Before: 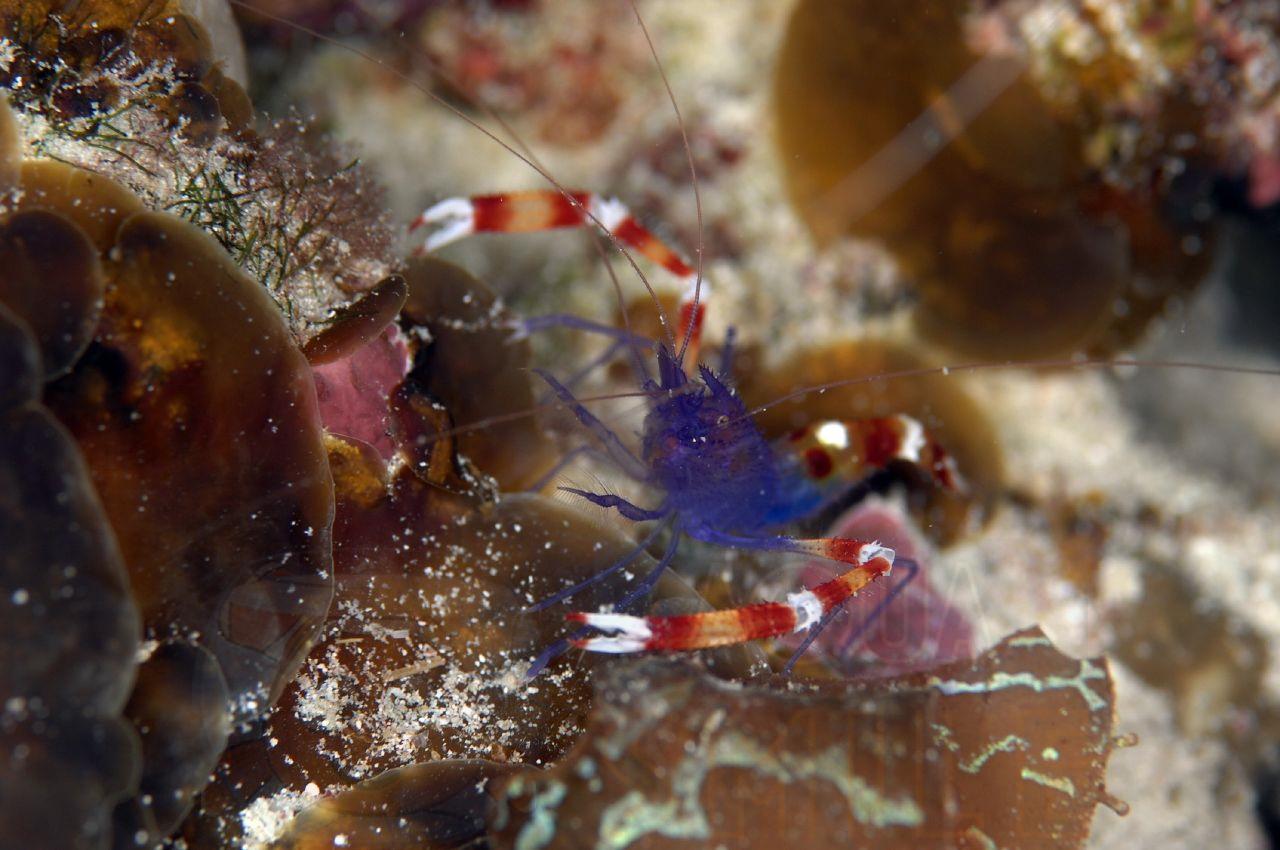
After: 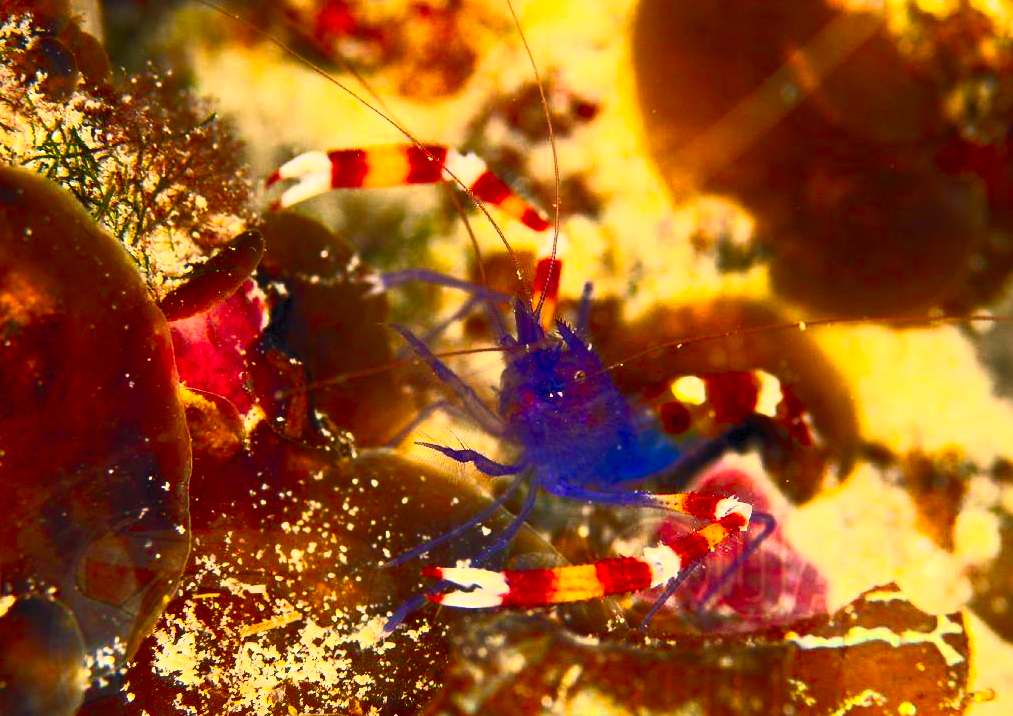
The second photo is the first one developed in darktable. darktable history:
contrast brightness saturation: contrast 0.83, brightness 0.59, saturation 0.59
white balance: red 1.123, blue 0.83
crop: left 11.225%, top 5.381%, right 9.565%, bottom 10.314%
exposure: exposure -0.177 EV, compensate highlight preservation false
color balance rgb: linear chroma grading › global chroma 15%, perceptual saturation grading › global saturation 30%
shadows and highlights: low approximation 0.01, soften with gaussian
